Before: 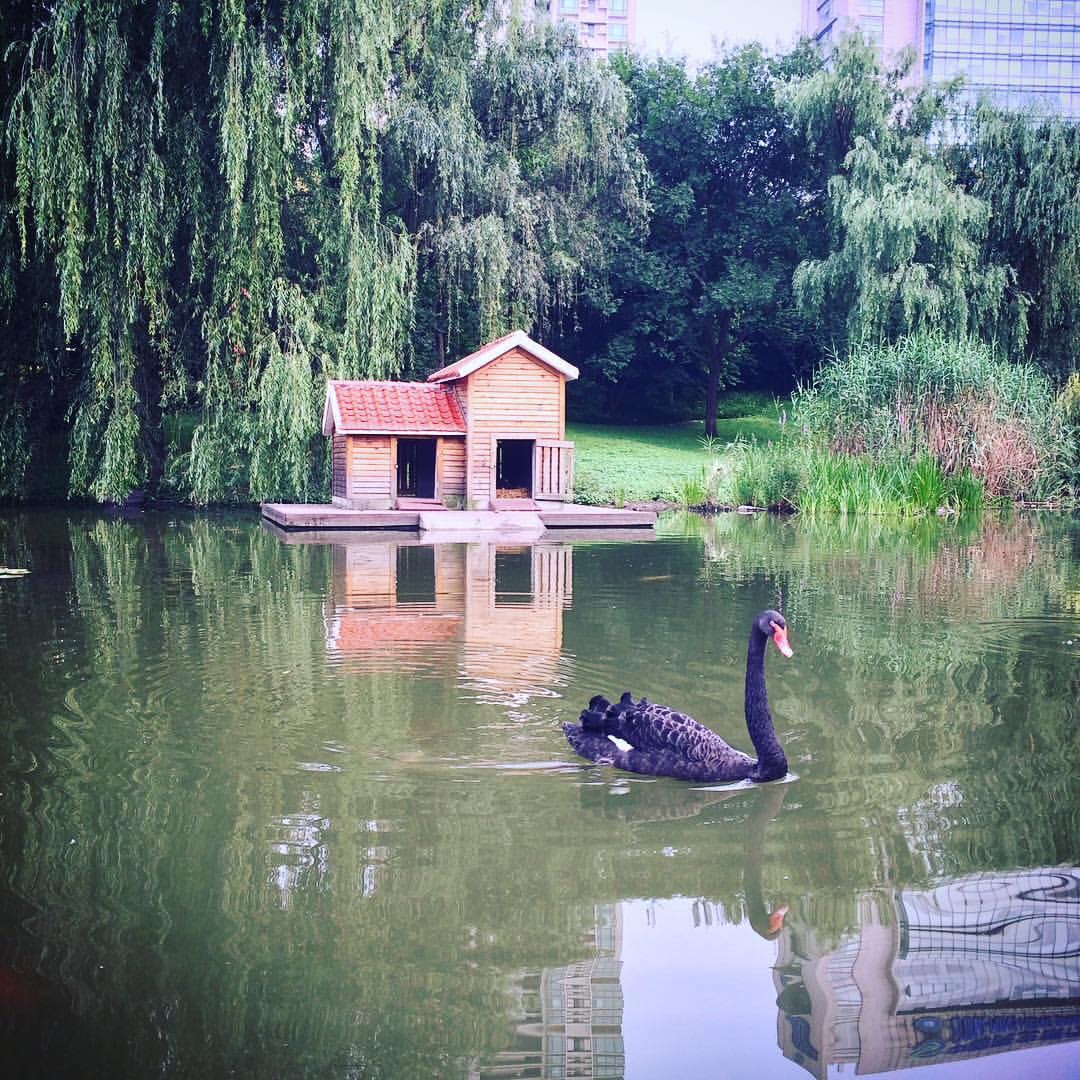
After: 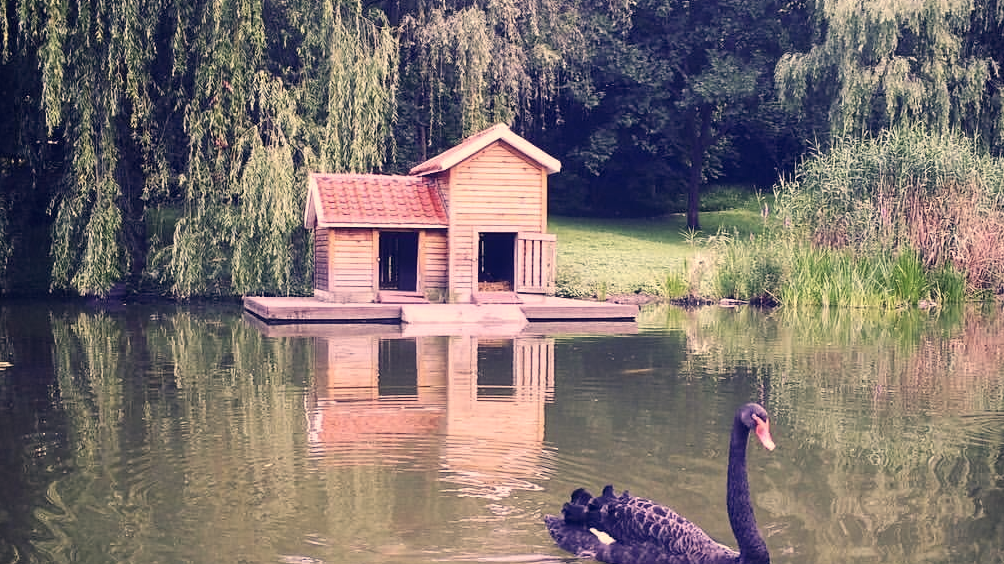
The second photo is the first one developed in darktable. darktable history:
crop: left 1.744%, top 19.225%, right 5.069%, bottom 28.357%
color correction: highlights a* 19.59, highlights b* 27.49, shadows a* 3.46, shadows b* -17.28, saturation 0.73
